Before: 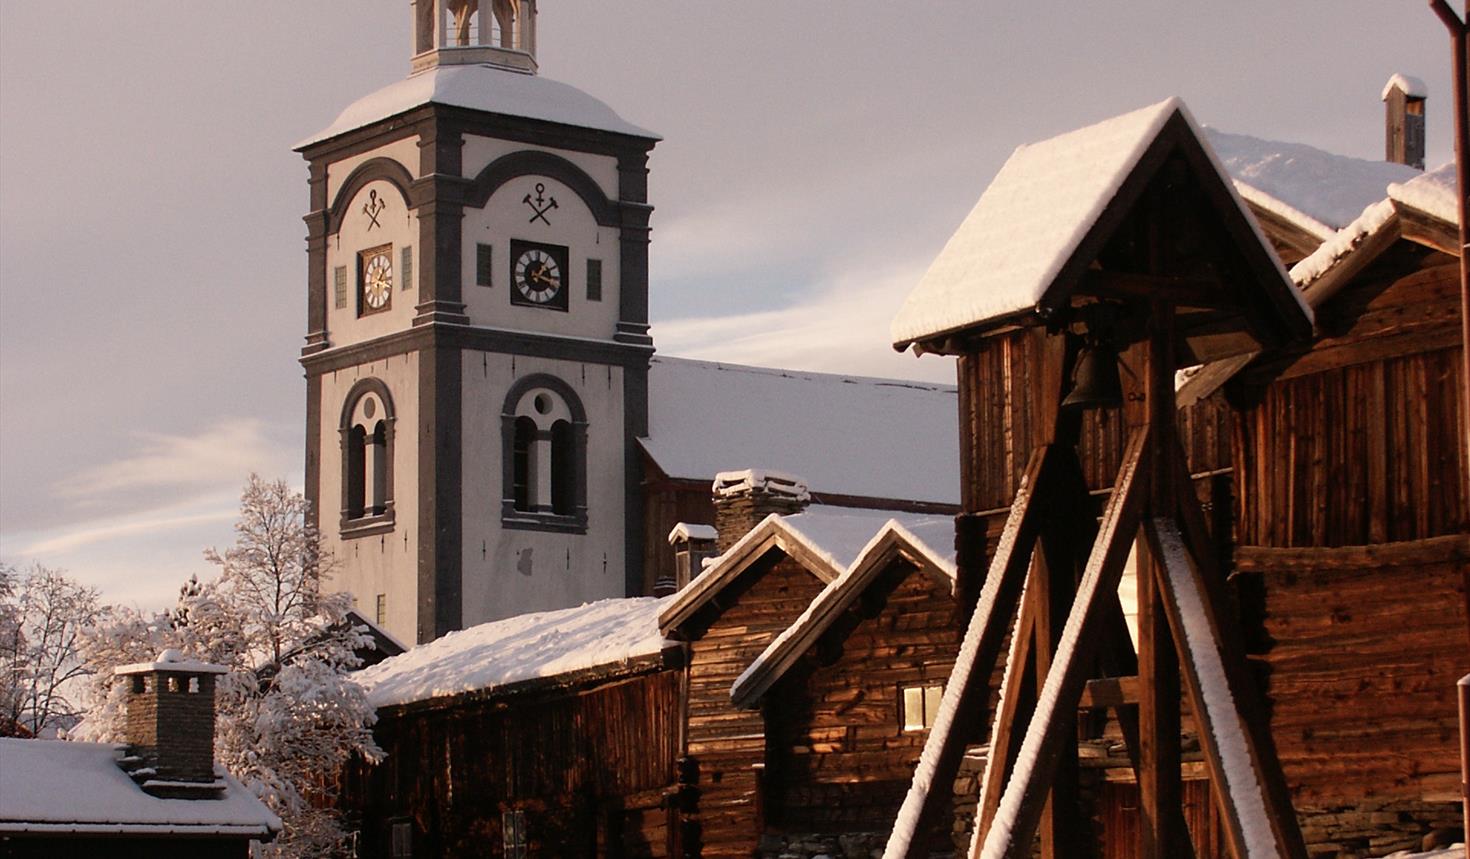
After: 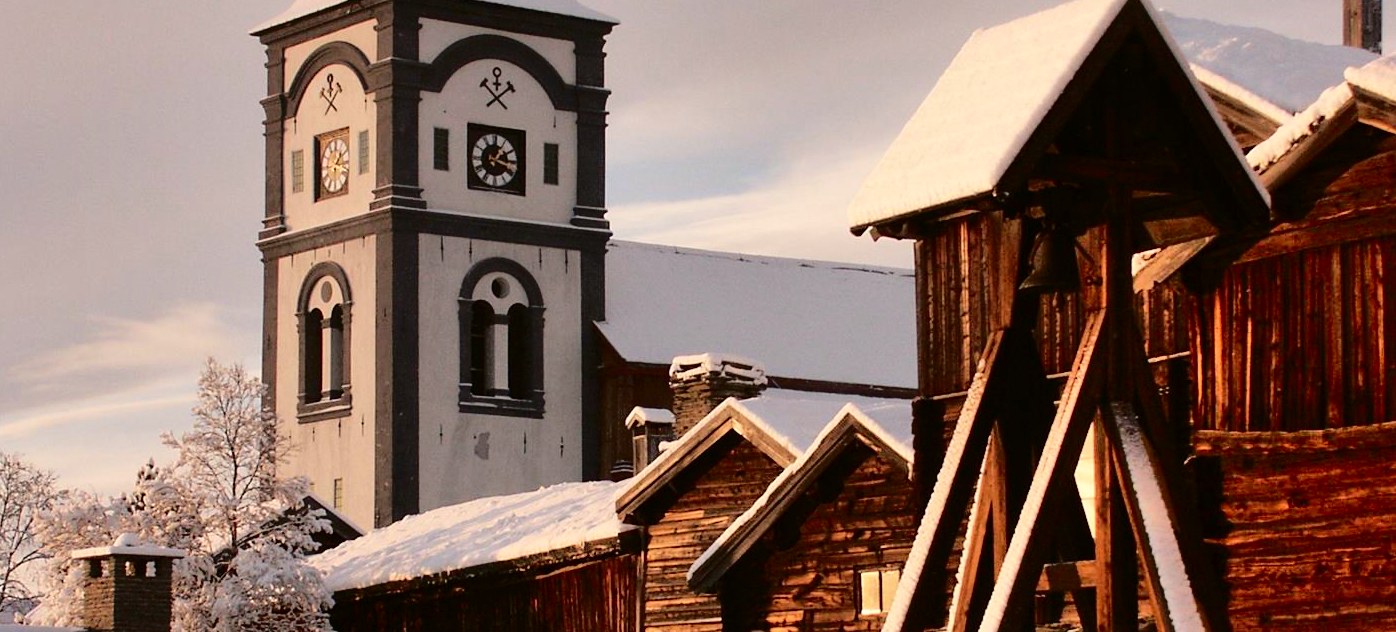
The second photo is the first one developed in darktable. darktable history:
tone curve: curves: ch0 [(0, 0) (0.058, 0.039) (0.168, 0.123) (0.282, 0.327) (0.45, 0.534) (0.676, 0.751) (0.89, 0.919) (1, 1)]; ch1 [(0, 0) (0.094, 0.081) (0.285, 0.299) (0.385, 0.403) (0.447, 0.455) (0.495, 0.496) (0.544, 0.552) (0.589, 0.612) (0.722, 0.728) (1, 1)]; ch2 [(0, 0) (0.257, 0.217) (0.43, 0.421) (0.498, 0.507) (0.531, 0.544) (0.56, 0.579) (0.625, 0.66) (1, 1)], color space Lab, independent channels, preserve colors none
shadows and highlights: soften with gaussian
crop and rotate: left 2.945%, top 13.589%, right 2.028%, bottom 12.816%
